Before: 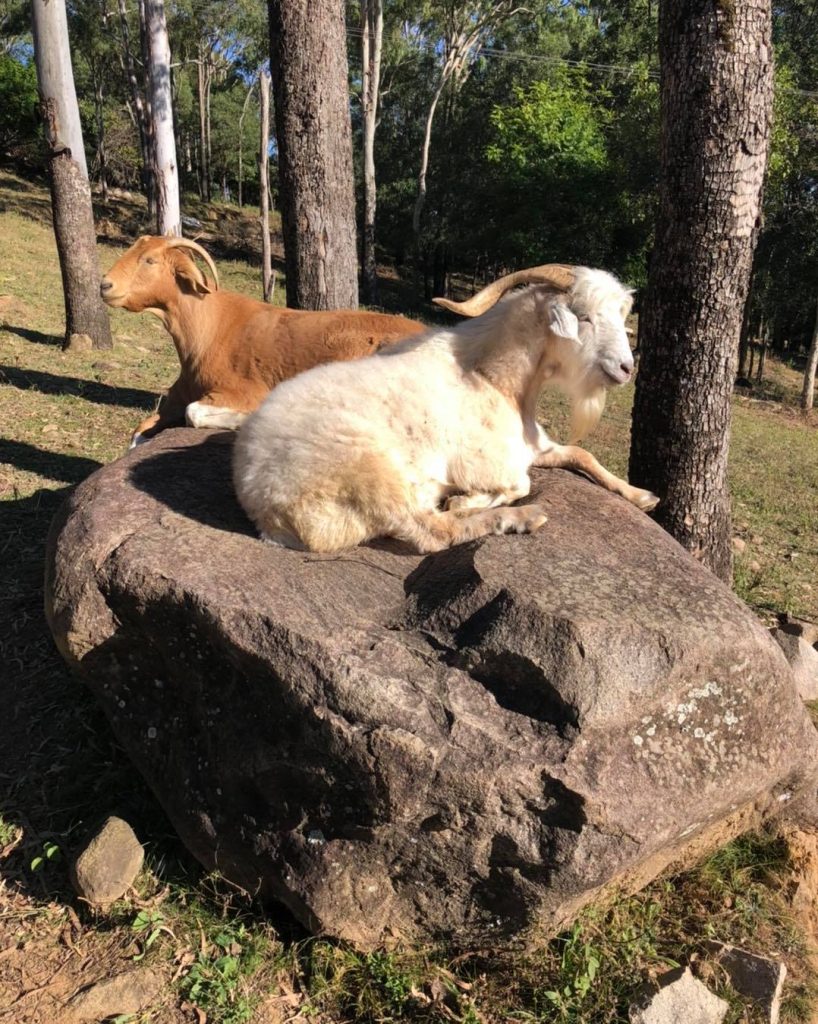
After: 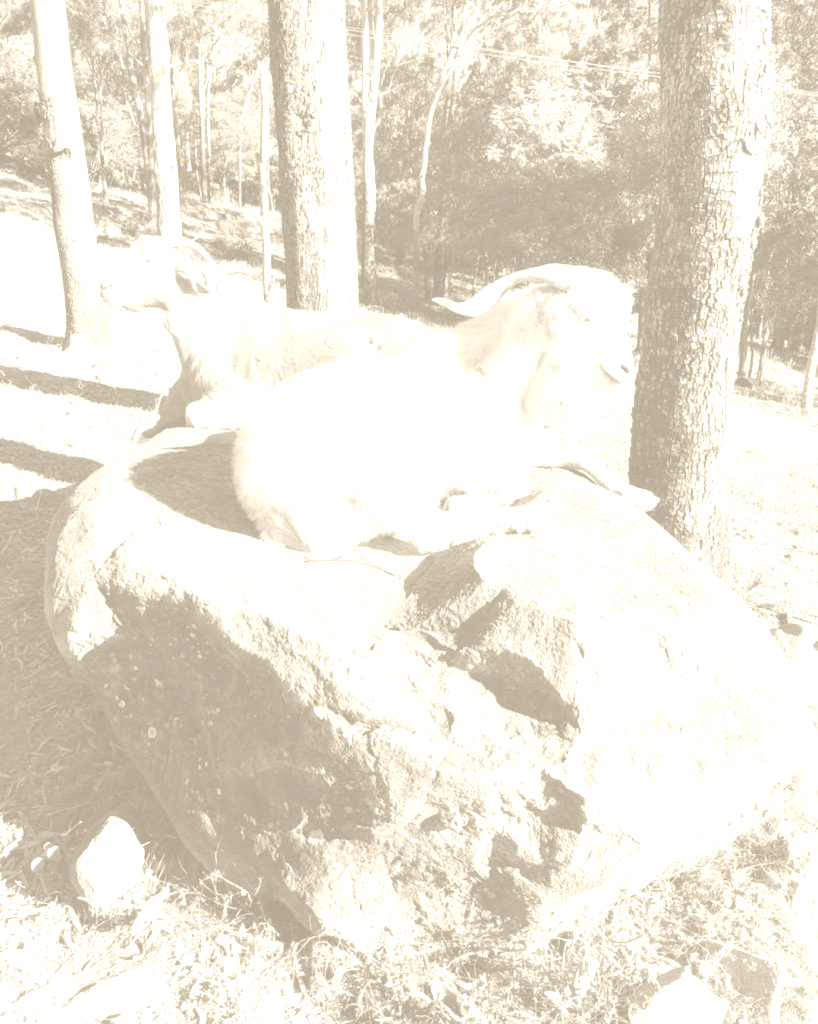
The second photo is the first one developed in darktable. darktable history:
colorize: hue 36°, saturation 71%, lightness 80.79%
exposure: black level correction 0, exposure 1.2 EV, compensate exposure bias true, compensate highlight preservation false
